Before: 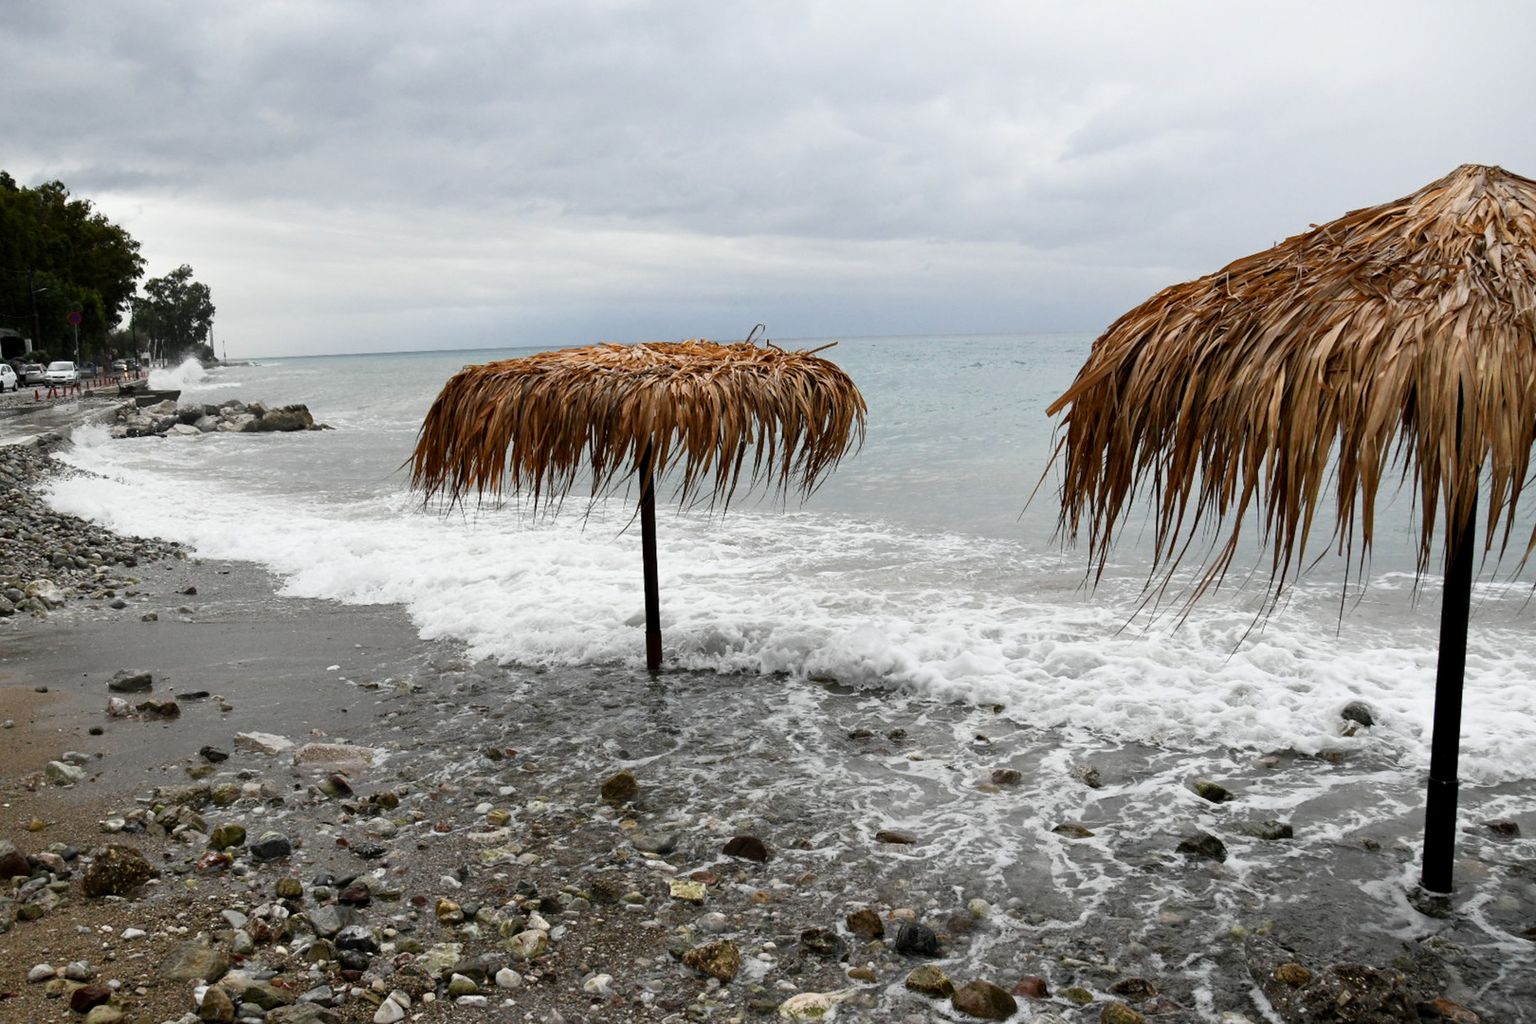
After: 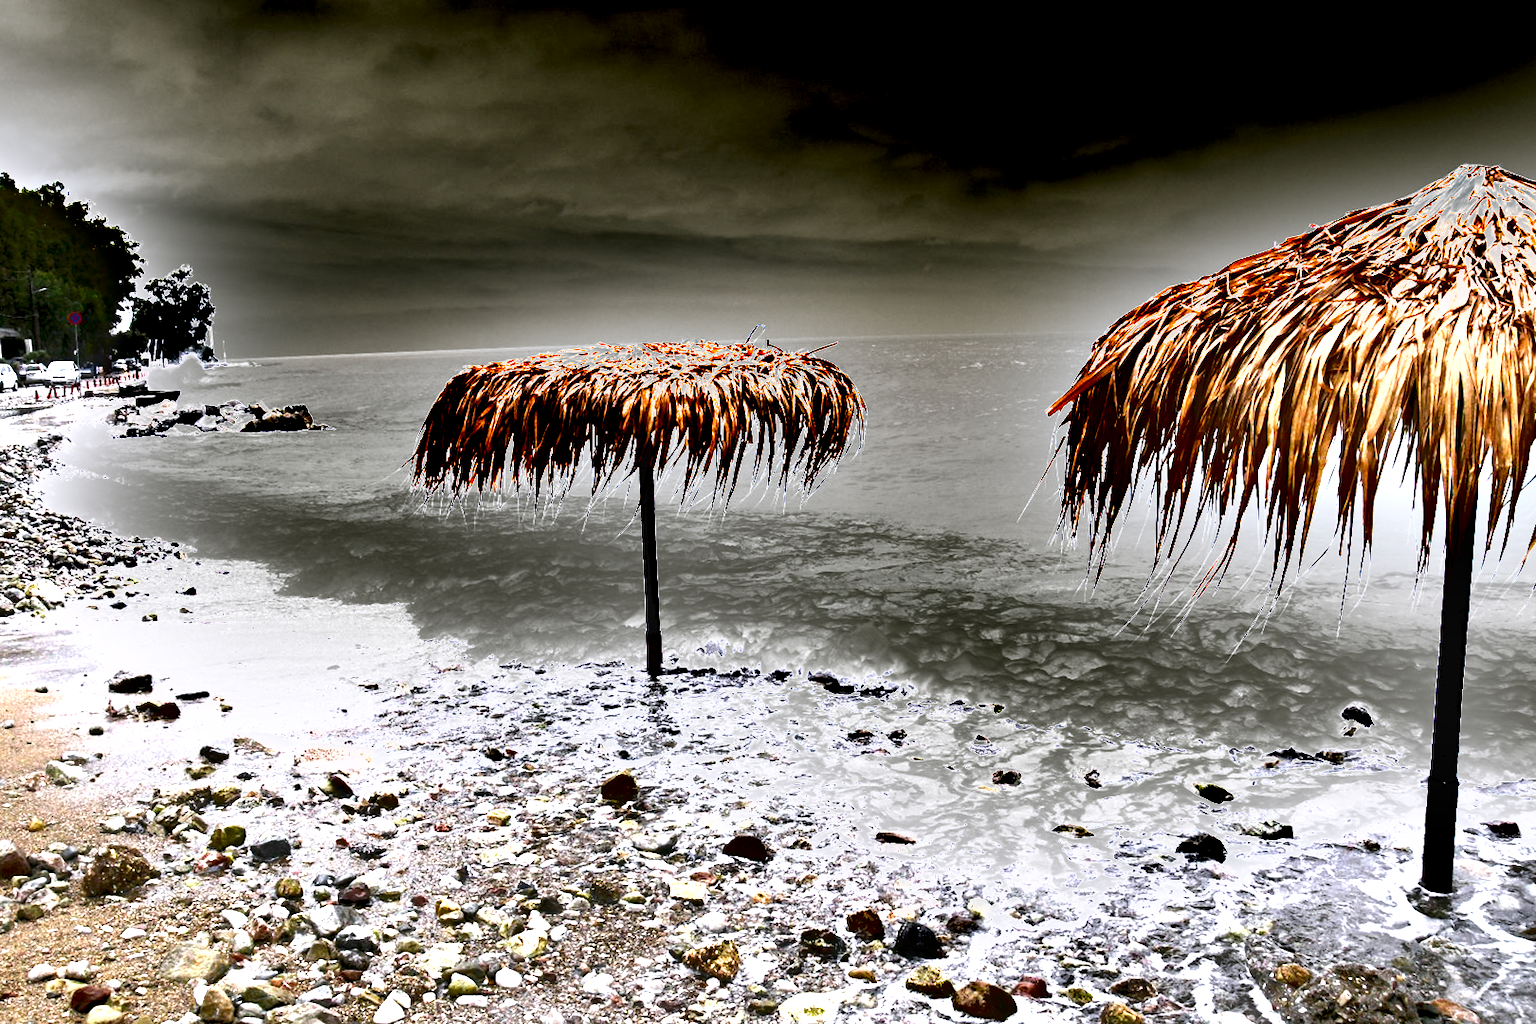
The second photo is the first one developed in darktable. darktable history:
white balance: red 1.004, blue 1.096
shadows and highlights: shadows 12, white point adjustment 1.2, soften with gaussian
exposure: black level correction 0.001, exposure 2.607 EV, compensate exposure bias true, compensate highlight preservation false
